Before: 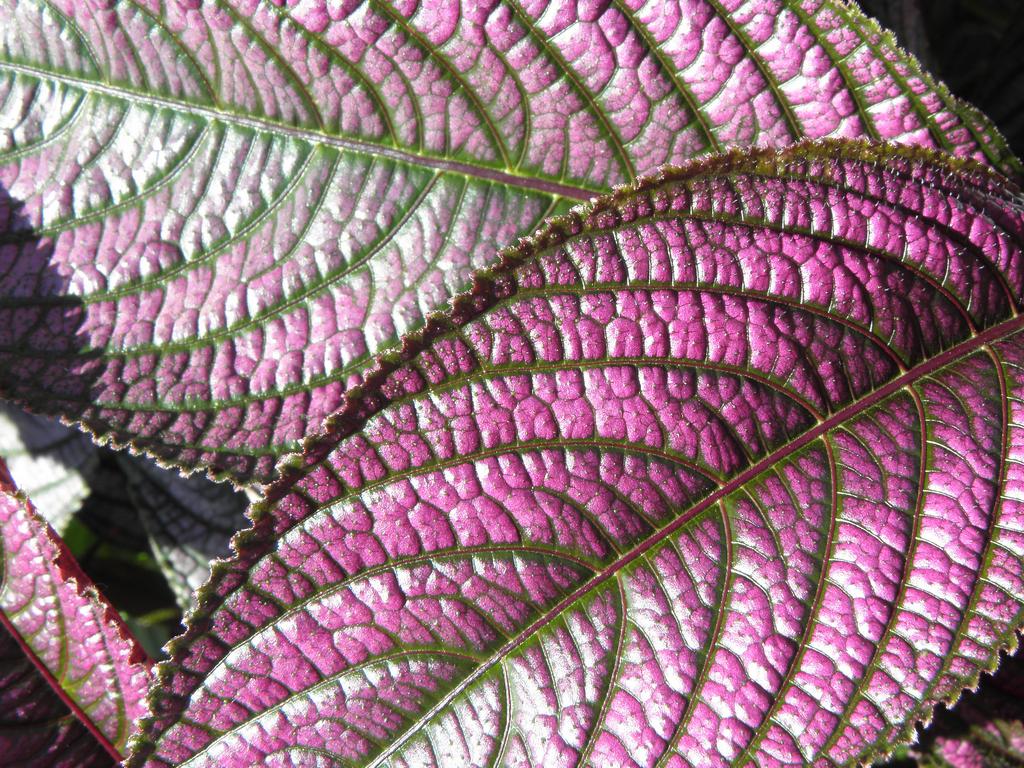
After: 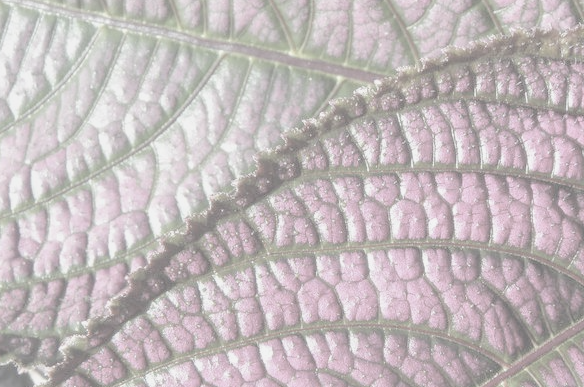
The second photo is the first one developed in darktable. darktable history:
contrast brightness saturation: contrast -0.338, brightness 0.76, saturation -0.782
crop: left 21.185%, top 15.488%, right 21.711%, bottom 34.102%
local contrast: on, module defaults
